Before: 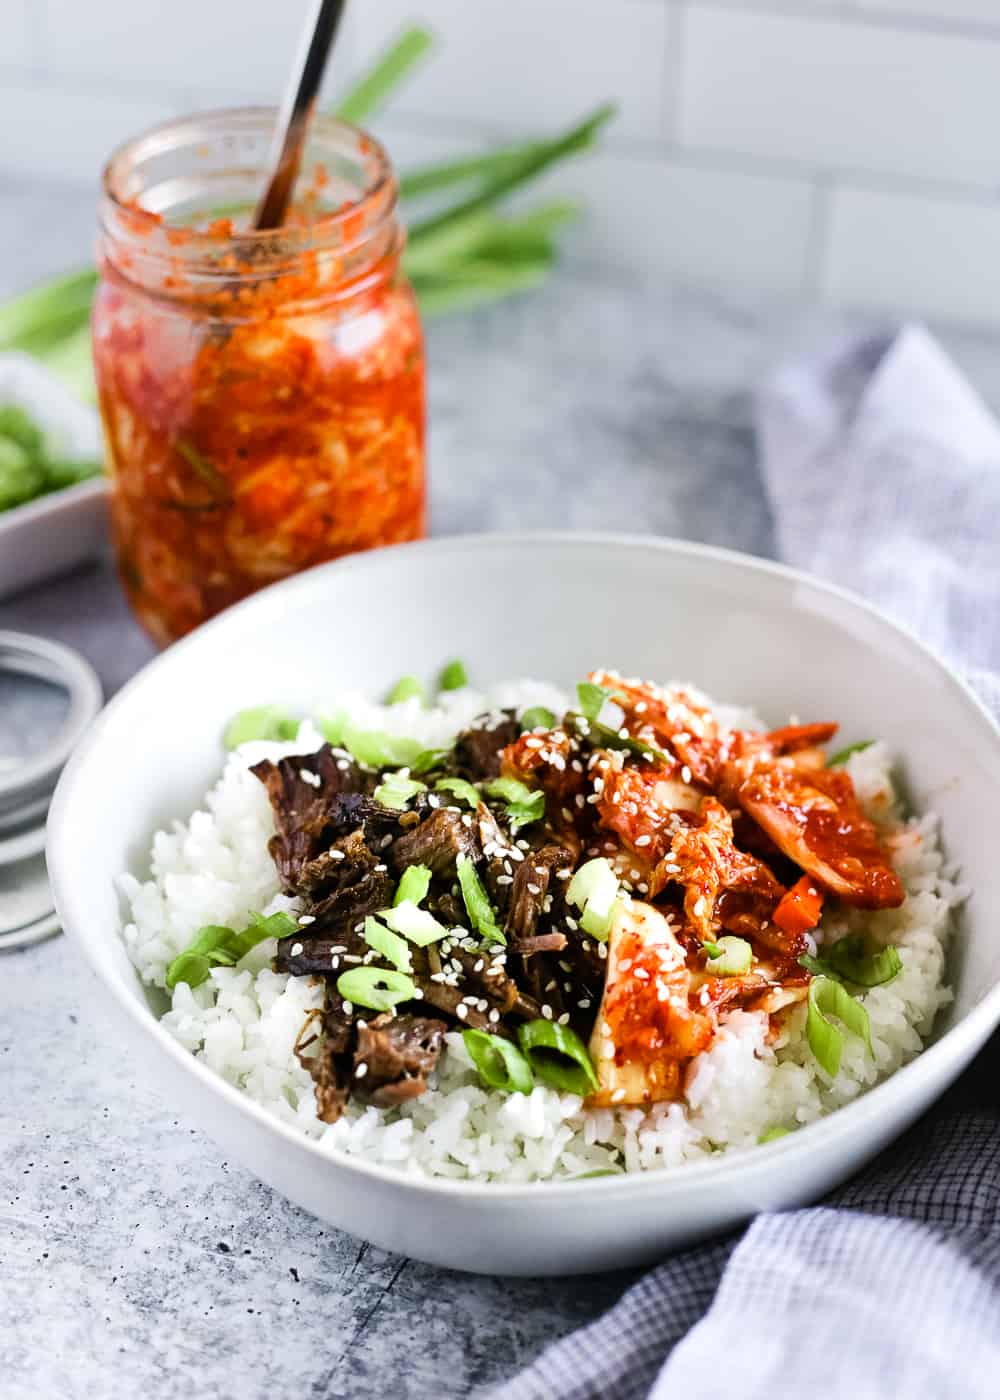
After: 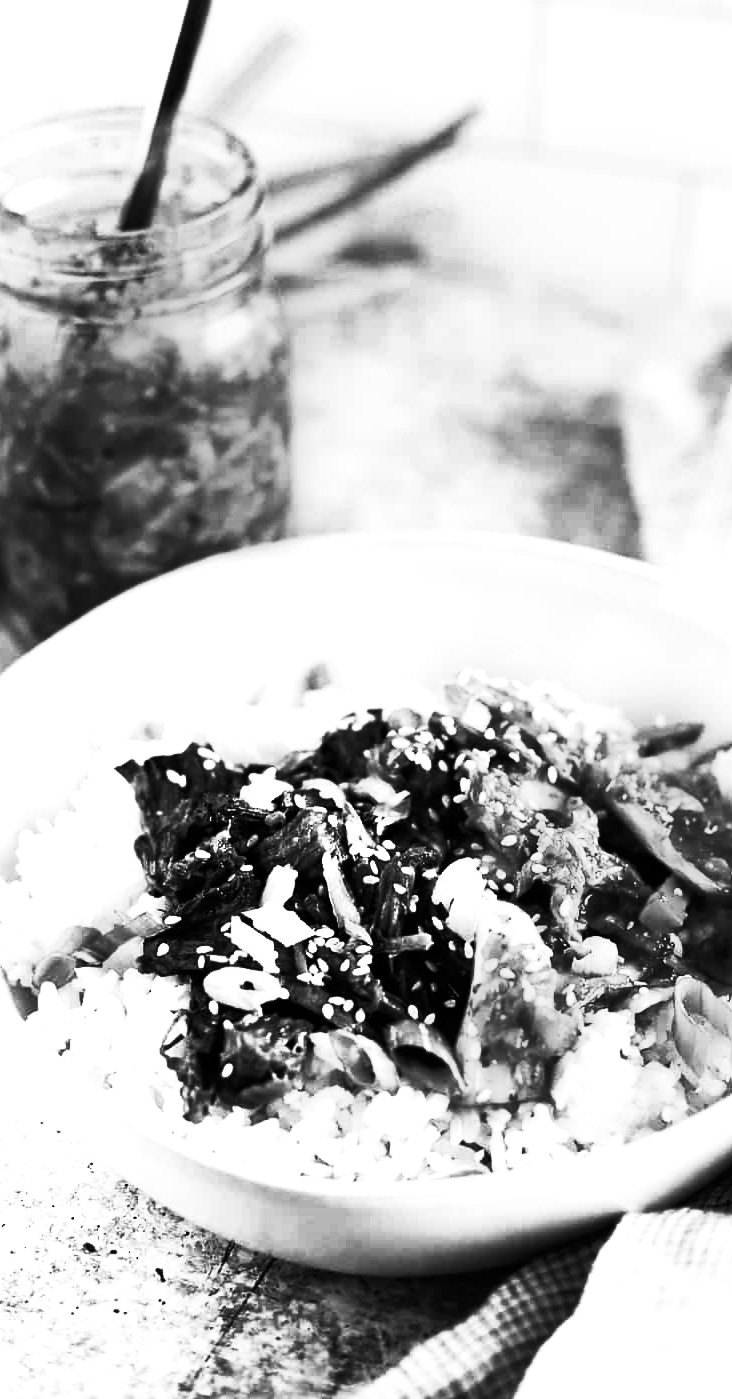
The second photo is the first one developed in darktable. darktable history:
rgb curve: curves: ch0 [(0, 0) (0.415, 0.237) (1, 1)]
local contrast: mode bilateral grid, contrast 10, coarseness 25, detail 110%, midtone range 0.2
contrast brightness saturation: contrast 0.4, brightness 0.05, saturation 0.25
exposure: black level correction 0, exposure 0.7 EV, compensate exposure bias true, compensate highlight preservation false
monochrome: size 1
crop: left 13.443%, right 13.31%
